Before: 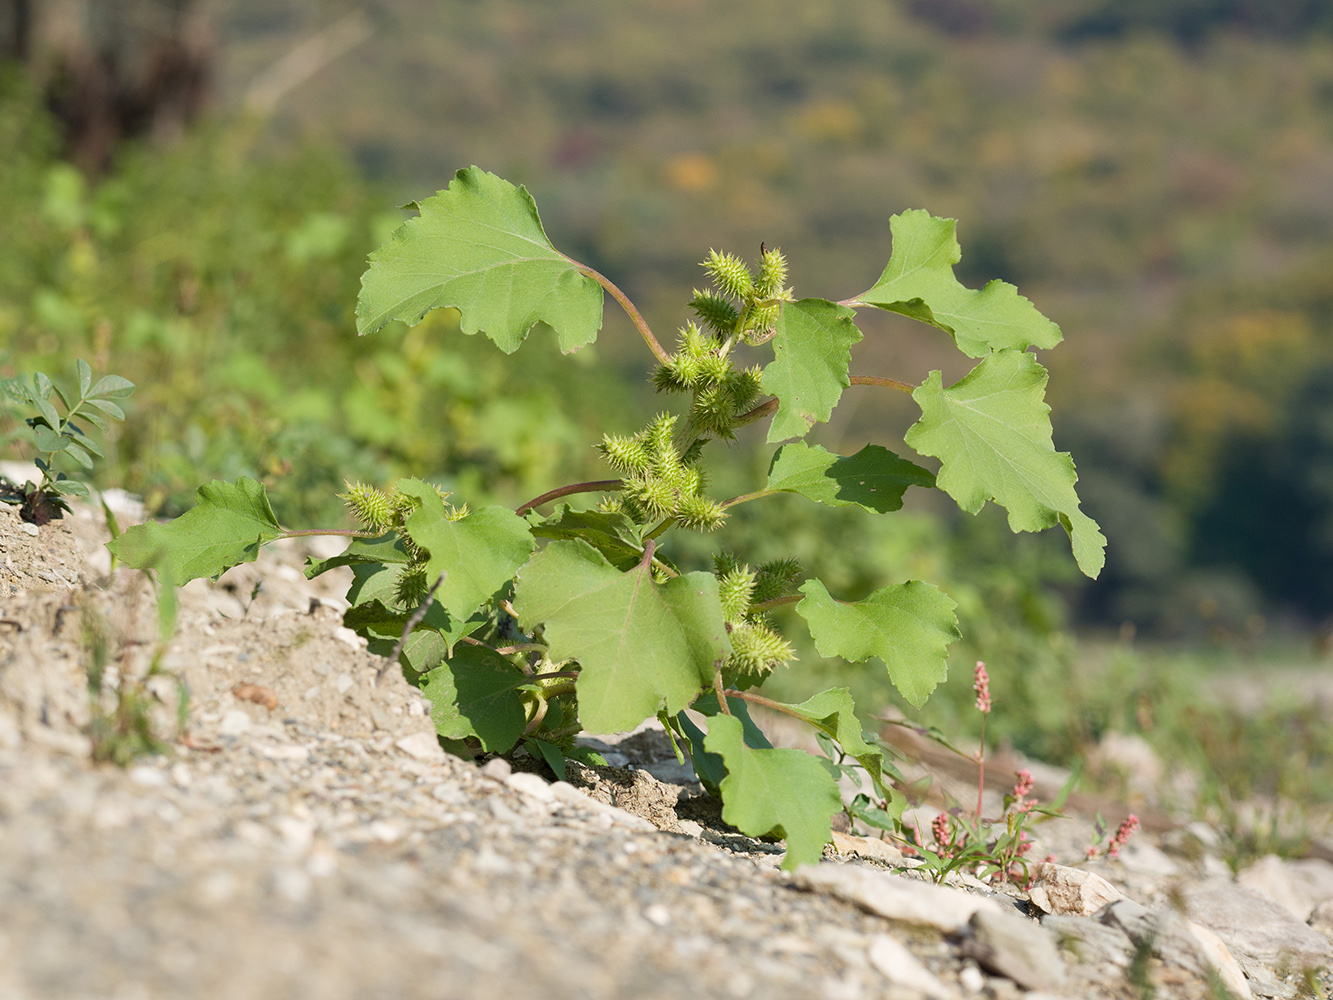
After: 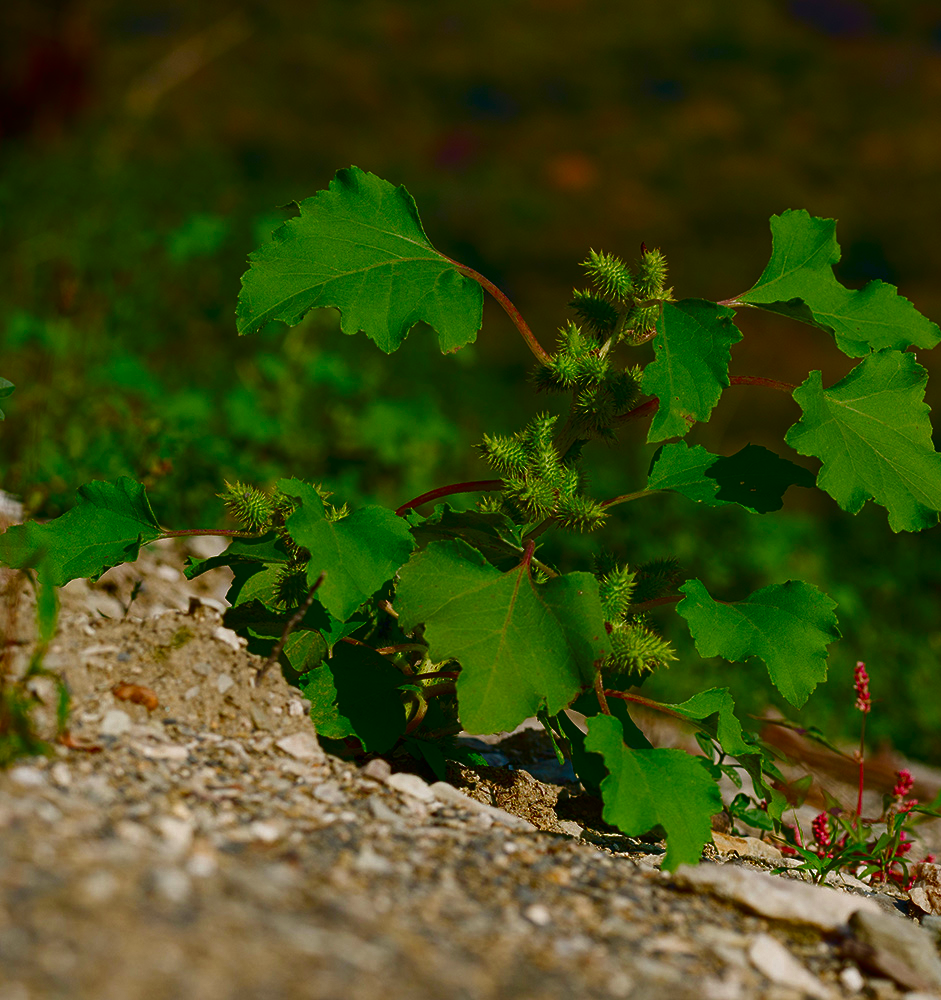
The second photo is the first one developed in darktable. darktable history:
crop and rotate: left 9.017%, right 20.339%
exposure: black level correction -0.009, exposure 0.071 EV, compensate exposure bias true, compensate highlight preservation false
contrast equalizer: octaves 7, y [[0.439, 0.44, 0.442, 0.457, 0.493, 0.498], [0.5 ×6], [0.5 ×6], [0 ×6], [0 ×6]]
contrast brightness saturation: brightness -0.986, saturation 0.996
